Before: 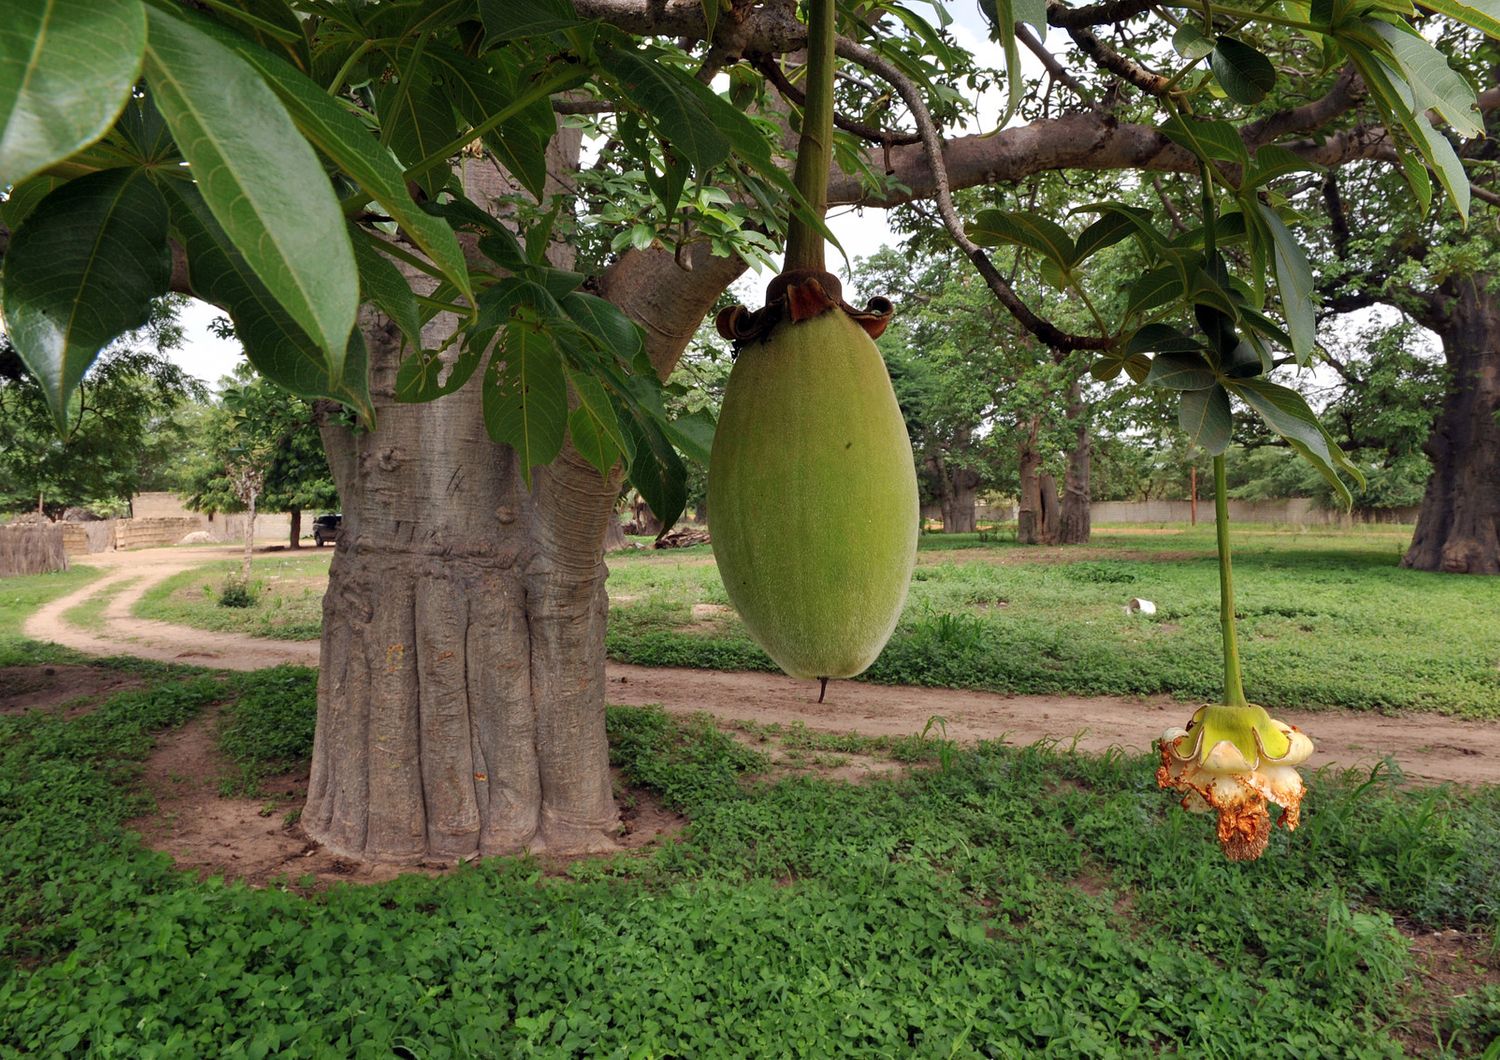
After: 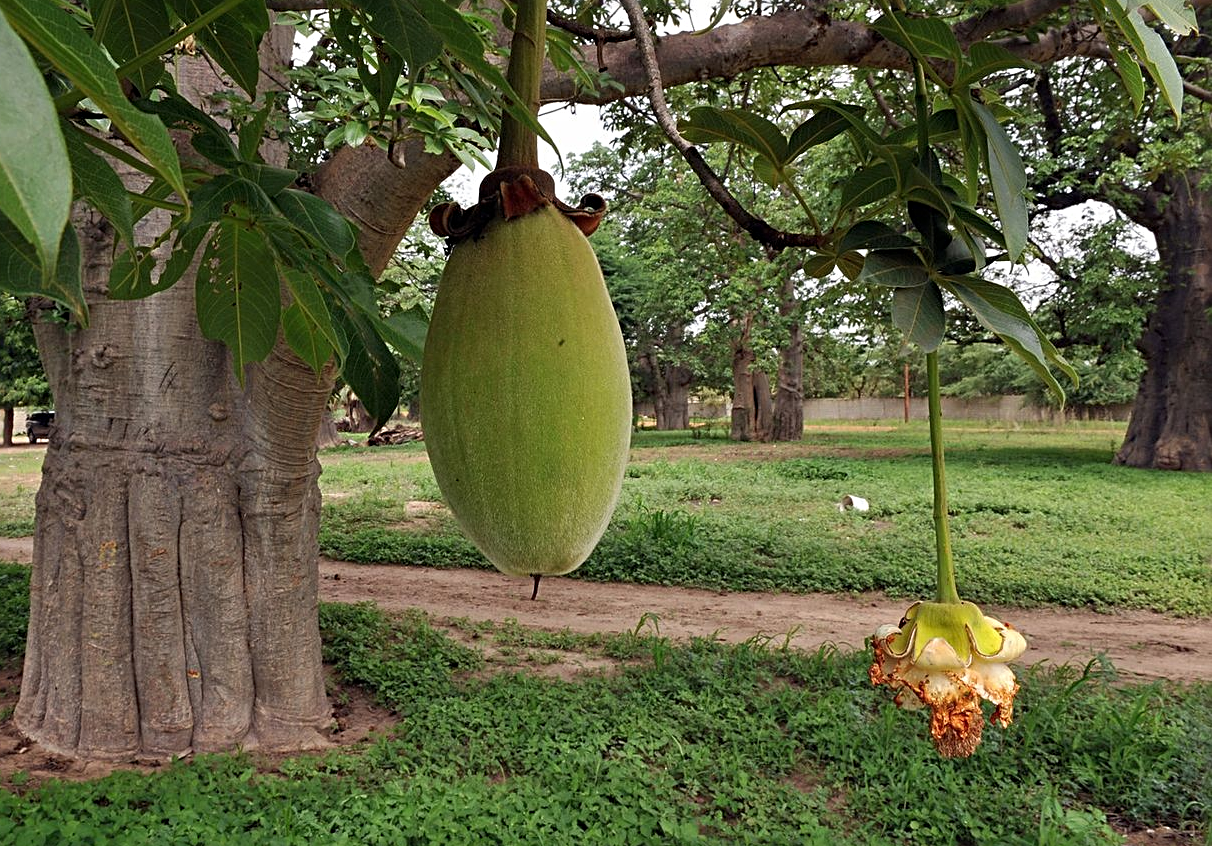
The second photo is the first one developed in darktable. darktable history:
sharpen: radius 3.137
crop: left 19.177%, top 9.755%, right 0%, bottom 9.637%
